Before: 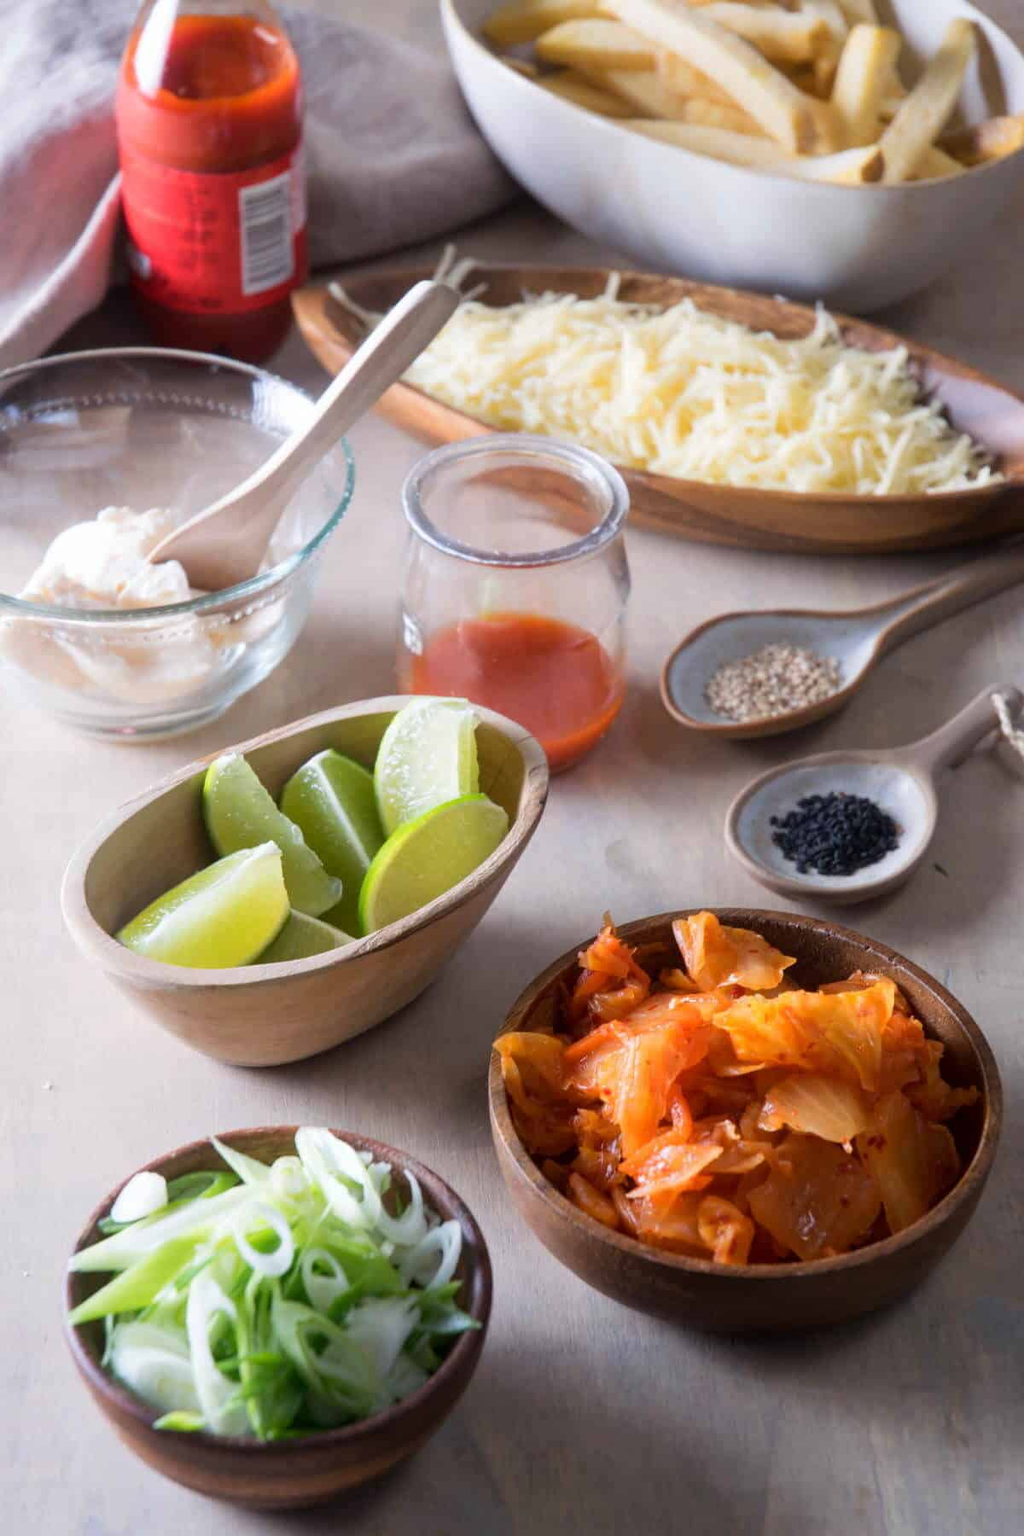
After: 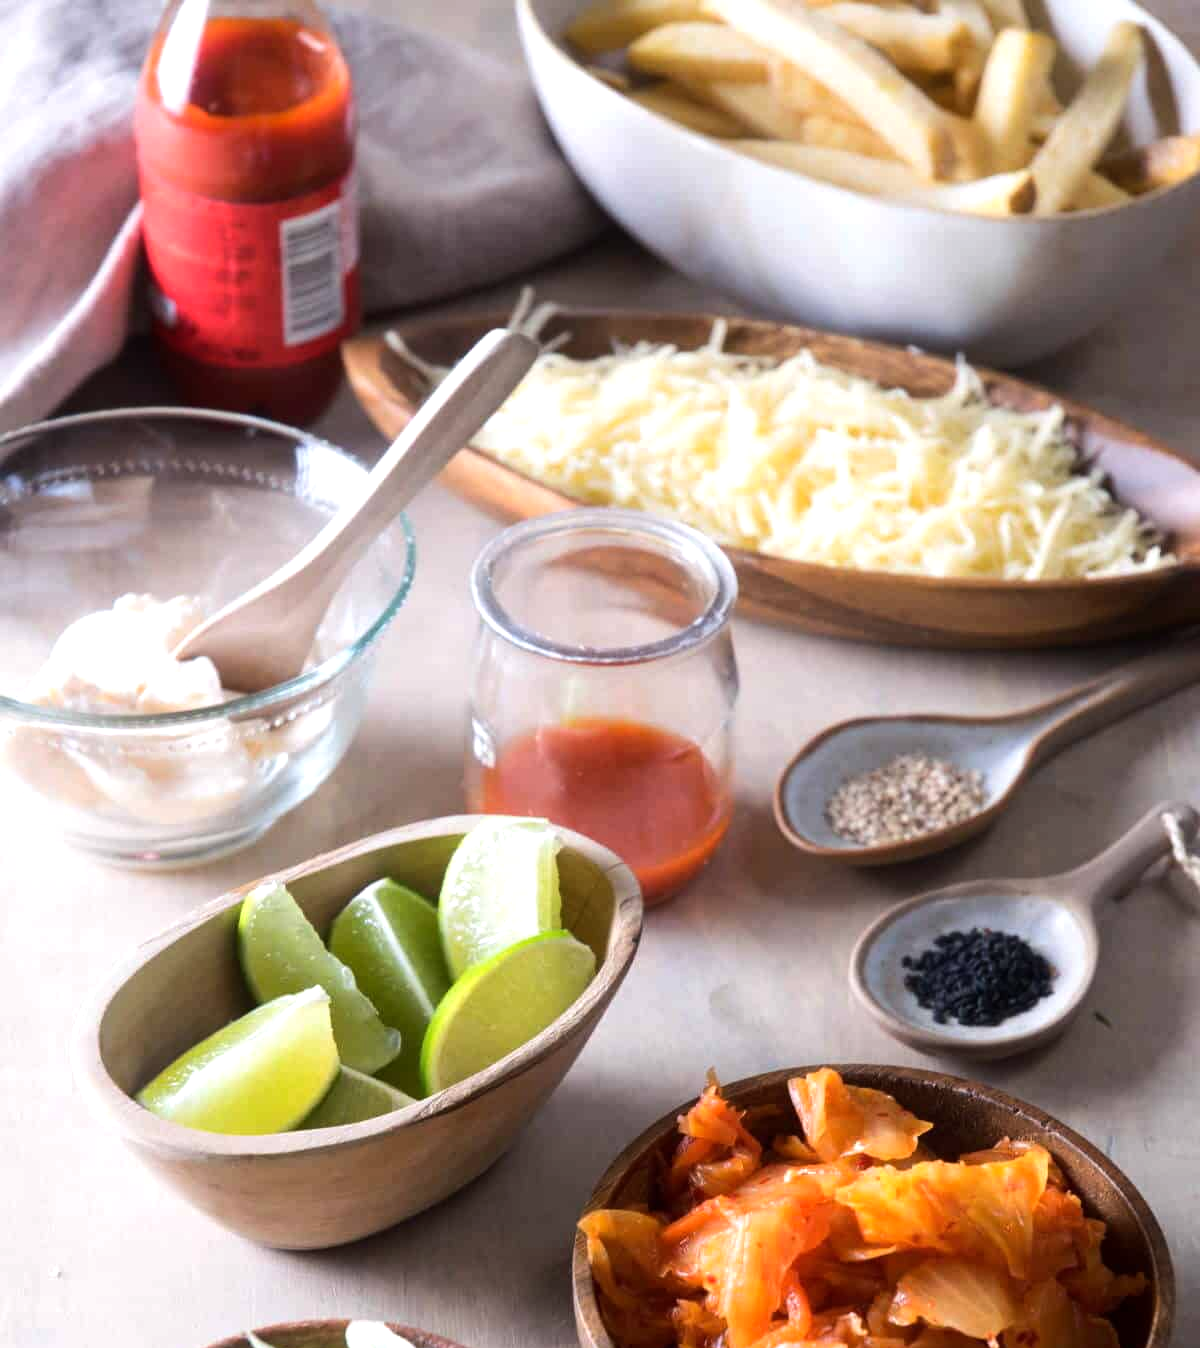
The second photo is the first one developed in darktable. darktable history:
tone equalizer: -8 EV -0.417 EV, -7 EV -0.389 EV, -6 EV -0.333 EV, -5 EV -0.222 EV, -3 EV 0.222 EV, -2 EV 0.333 EV, -1 EV 0.389 EV, +0 EV 0.417 EV, edges refinement/feathering 500, mask exposure compensation -1.57 EV, preserve details no
crop: bottom 24.967%
